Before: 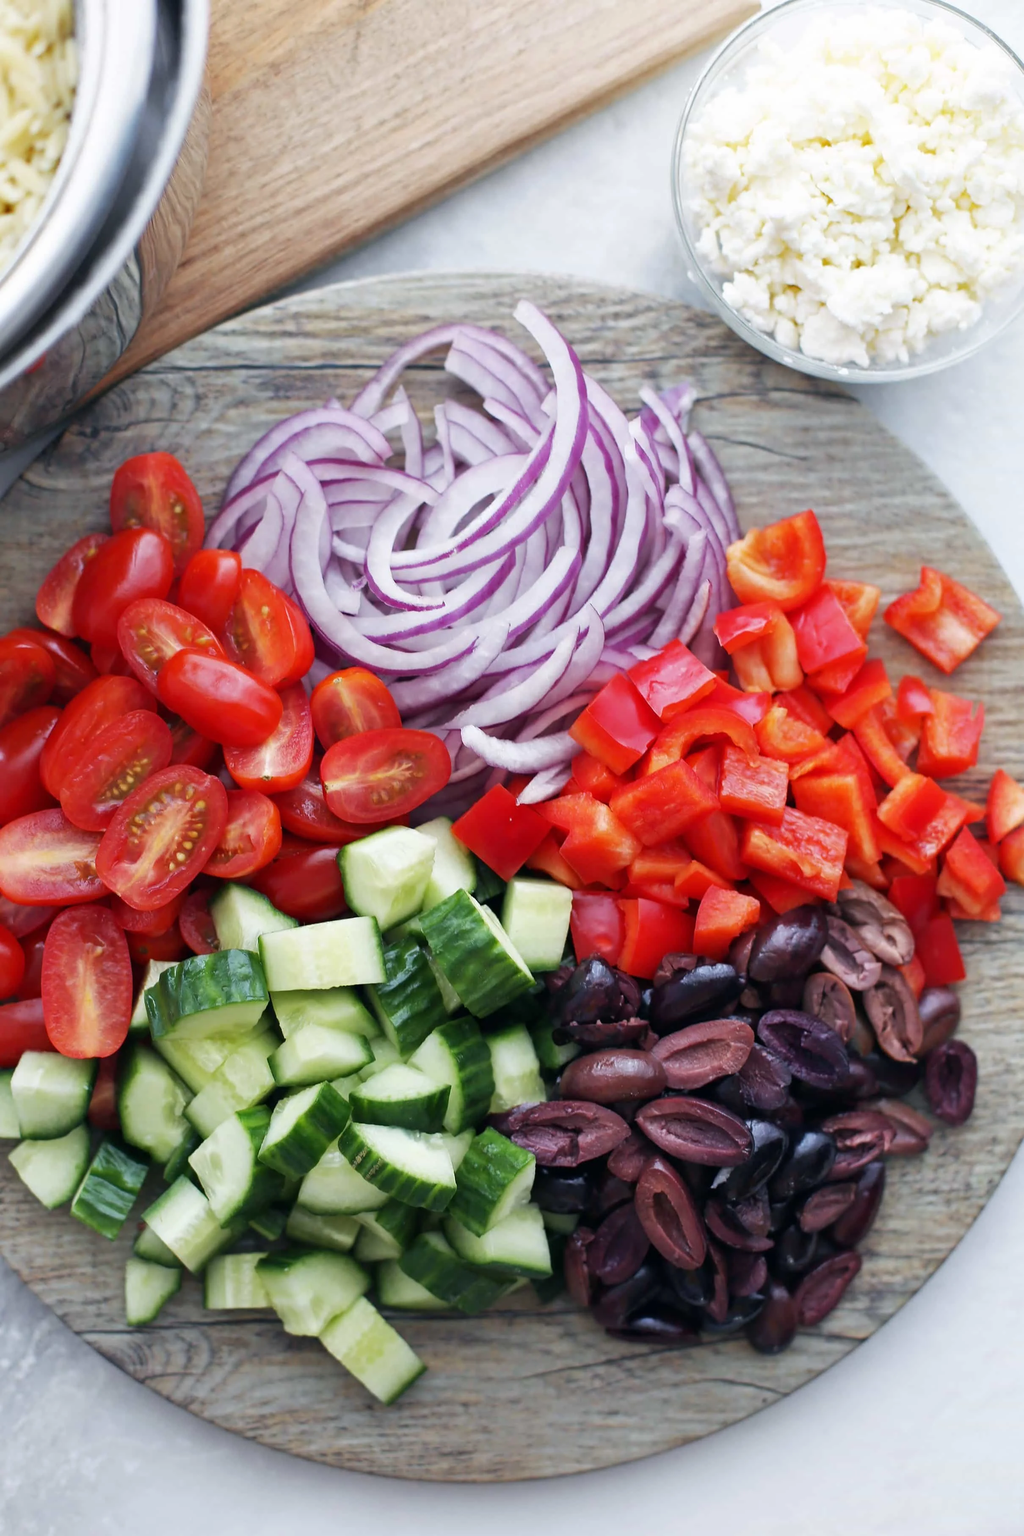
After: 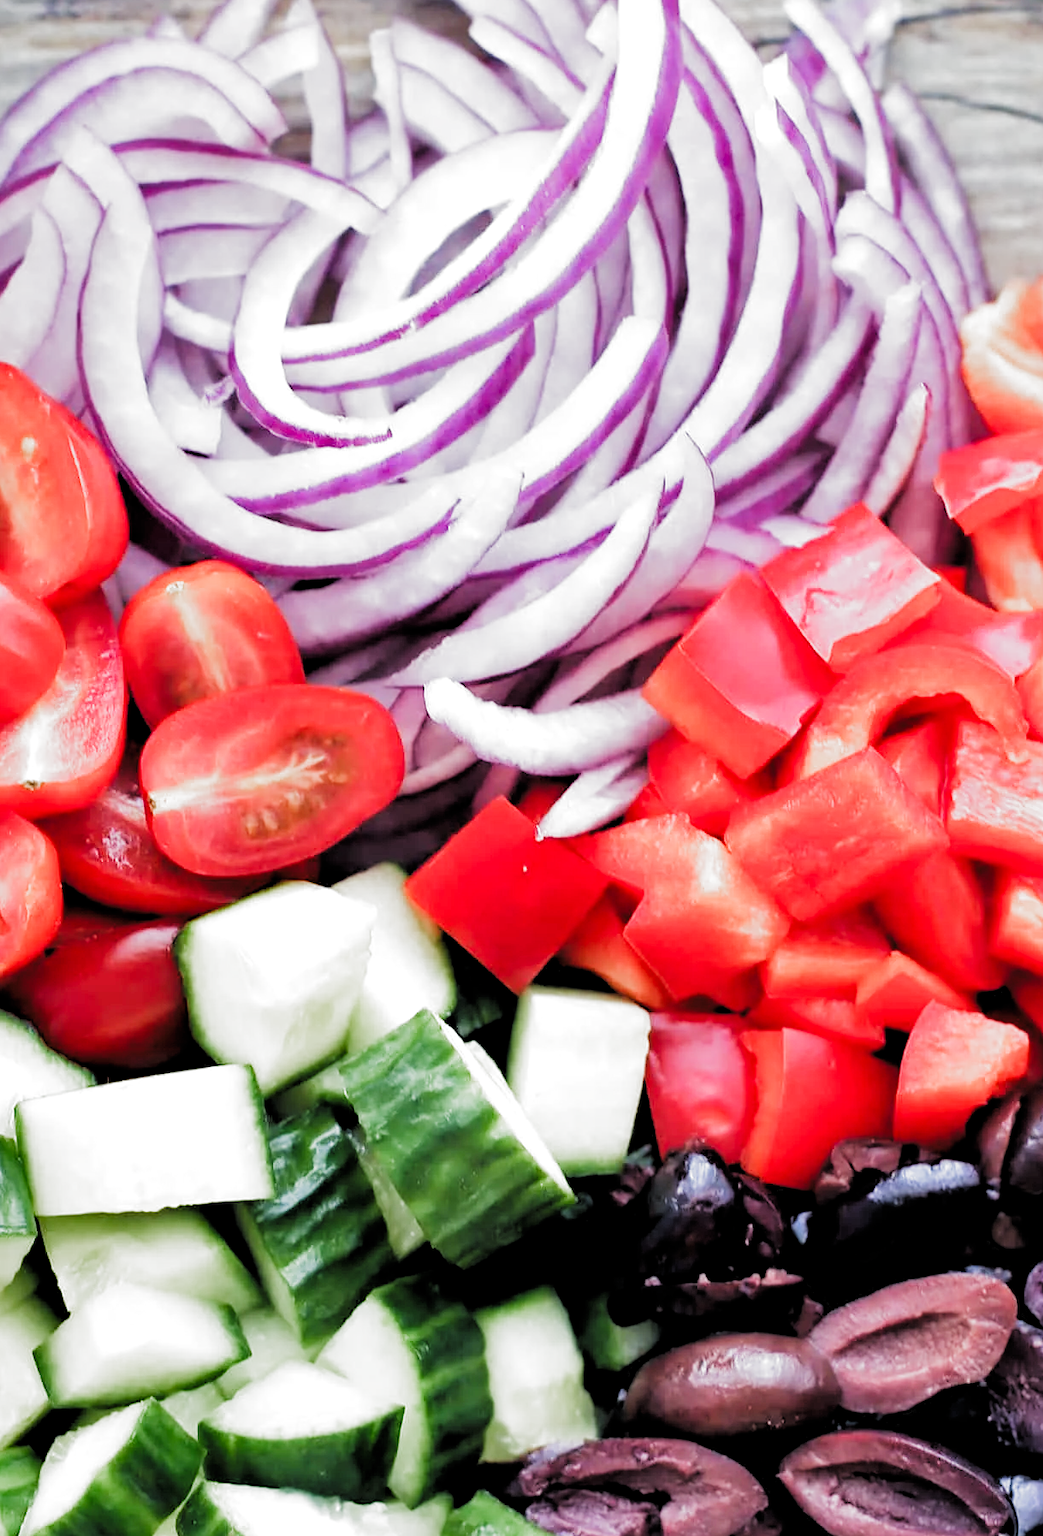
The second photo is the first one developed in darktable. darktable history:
contrast brightness saturation: brightness -0.094
crop: left 24.551%, top 25.401%, right 25.048%, bottom 25.134%
exposure: black level correction 0.001, exposure 0.956 EV, compensate exposure bias true, compensate highlight preservation false
tone equalizer: -8 EV -0.441 EV, -7 EV -0.37 EV, -6 EV -0.297 EV, -5 EV -0.205 EV, -3 EV 0.19 EV, -2 EV 0.316 EV, -1 EV 0.406 EV, +0 EV 0.438 EV
shadows and highlights: shadows 21.01, highlights -35.67, soften with gaussian
filmic rgb: black relative exposure -3.34 EV, white relative exposure 3.46 EV, hardness 2.37, contrast 1.104, add noise in highlights 0.002, preserve chrominance luminance Y, color science v3 (2019), use custom middle-gray values true, contrast in highlights soft
